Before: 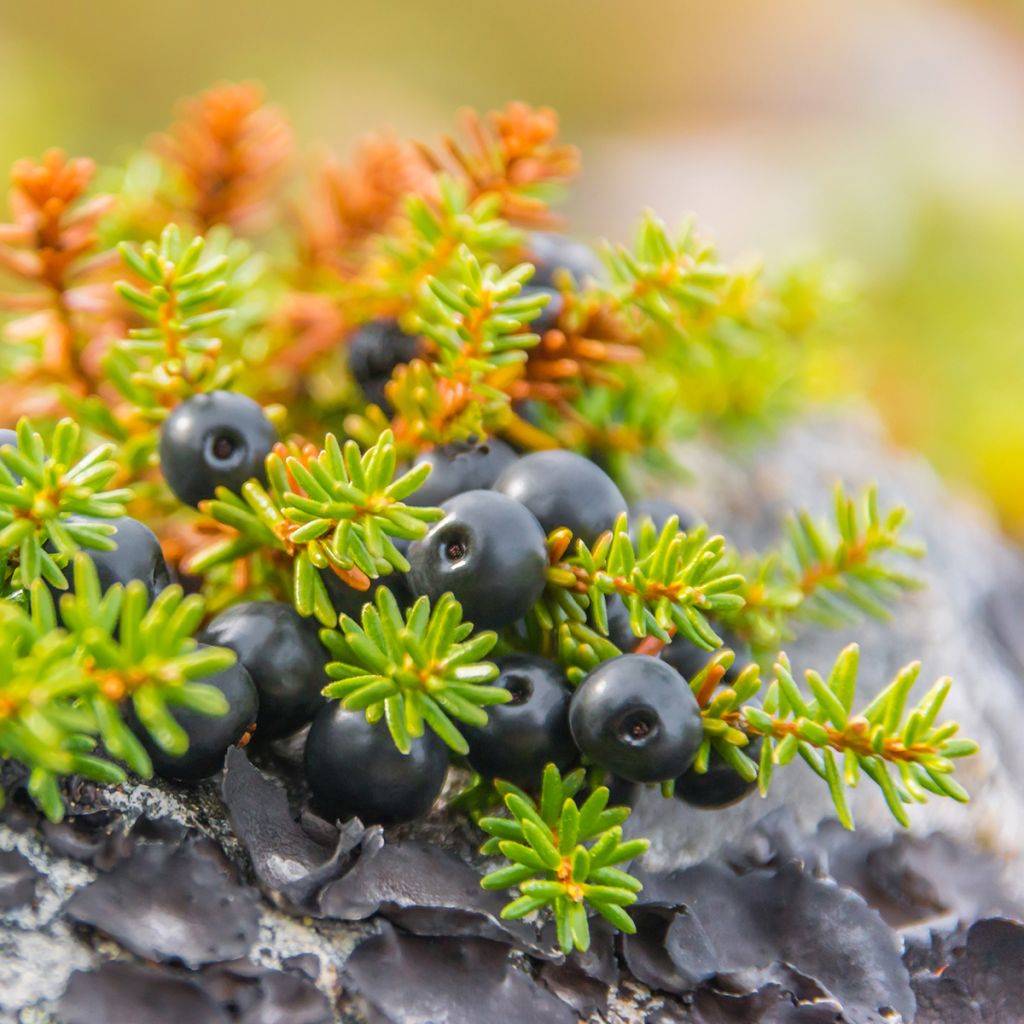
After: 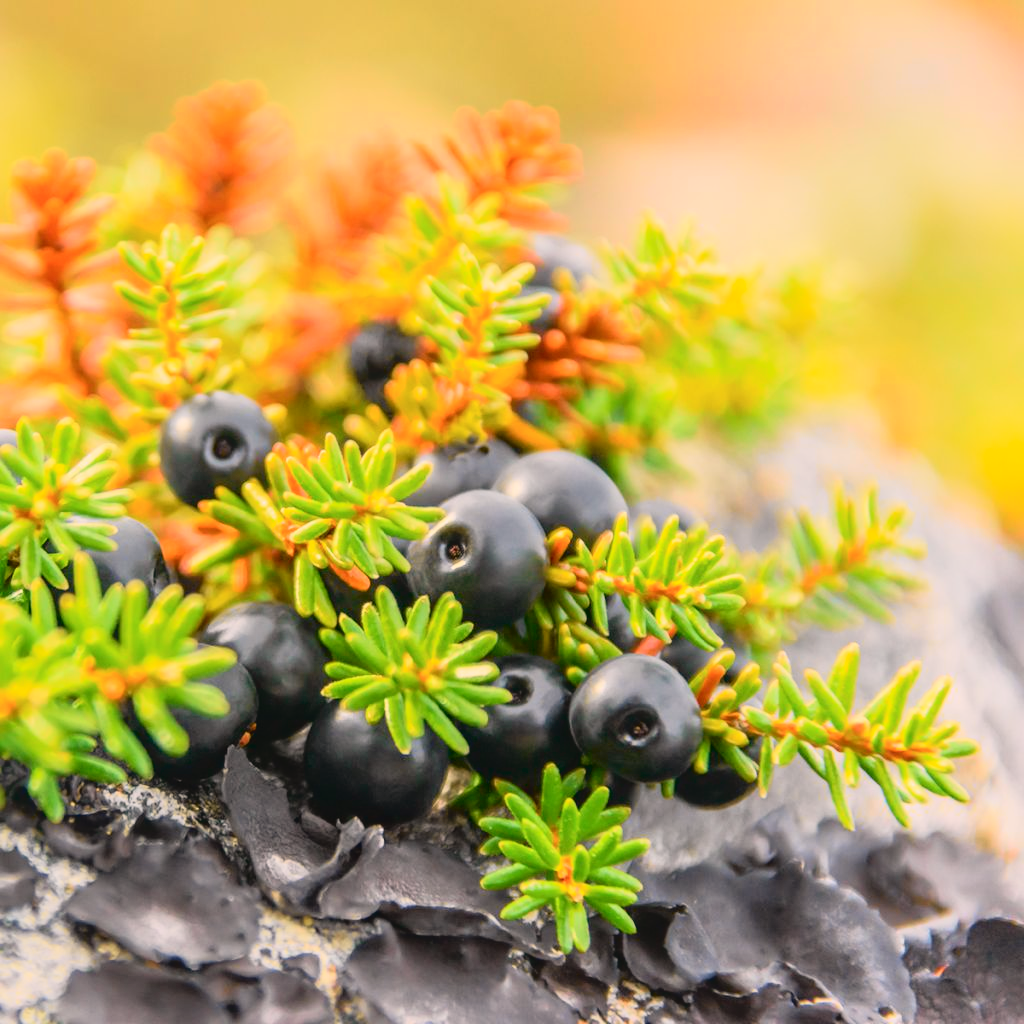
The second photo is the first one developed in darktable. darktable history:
white balance: red 1.127, blue 0.943
tone curve: curves: ch0 [(0, 0.022) (0.114, 0.088) (0.282, 0.316) (0.446, 0.511) (0.613, 0.693) (0.786, 0.843) (0.999, 0.949)]; ch1 [(0, 0) (0.395, 0.343) (0.463, 0.427) (0.486, 0.474) (0.503, 0.5) (0.535, 0.522) (0.555, 0.546) (0.594, 0.614) (0.755, 0.793) (1, 1)]; ch2 [(0, 0) (0.369, 0.388) (0.449, 0.431) (0.501, 0.5) (0.528, 0.517) (0.561, 0.59) (0.612, 0.646) (0.697, 0.721) (1, 1)], color space Lab, independent channels, preserve colors none
shadows and highlights: shadows 62.66, white point adjustment 0.37, highlights -34.44, compress 83.82%
